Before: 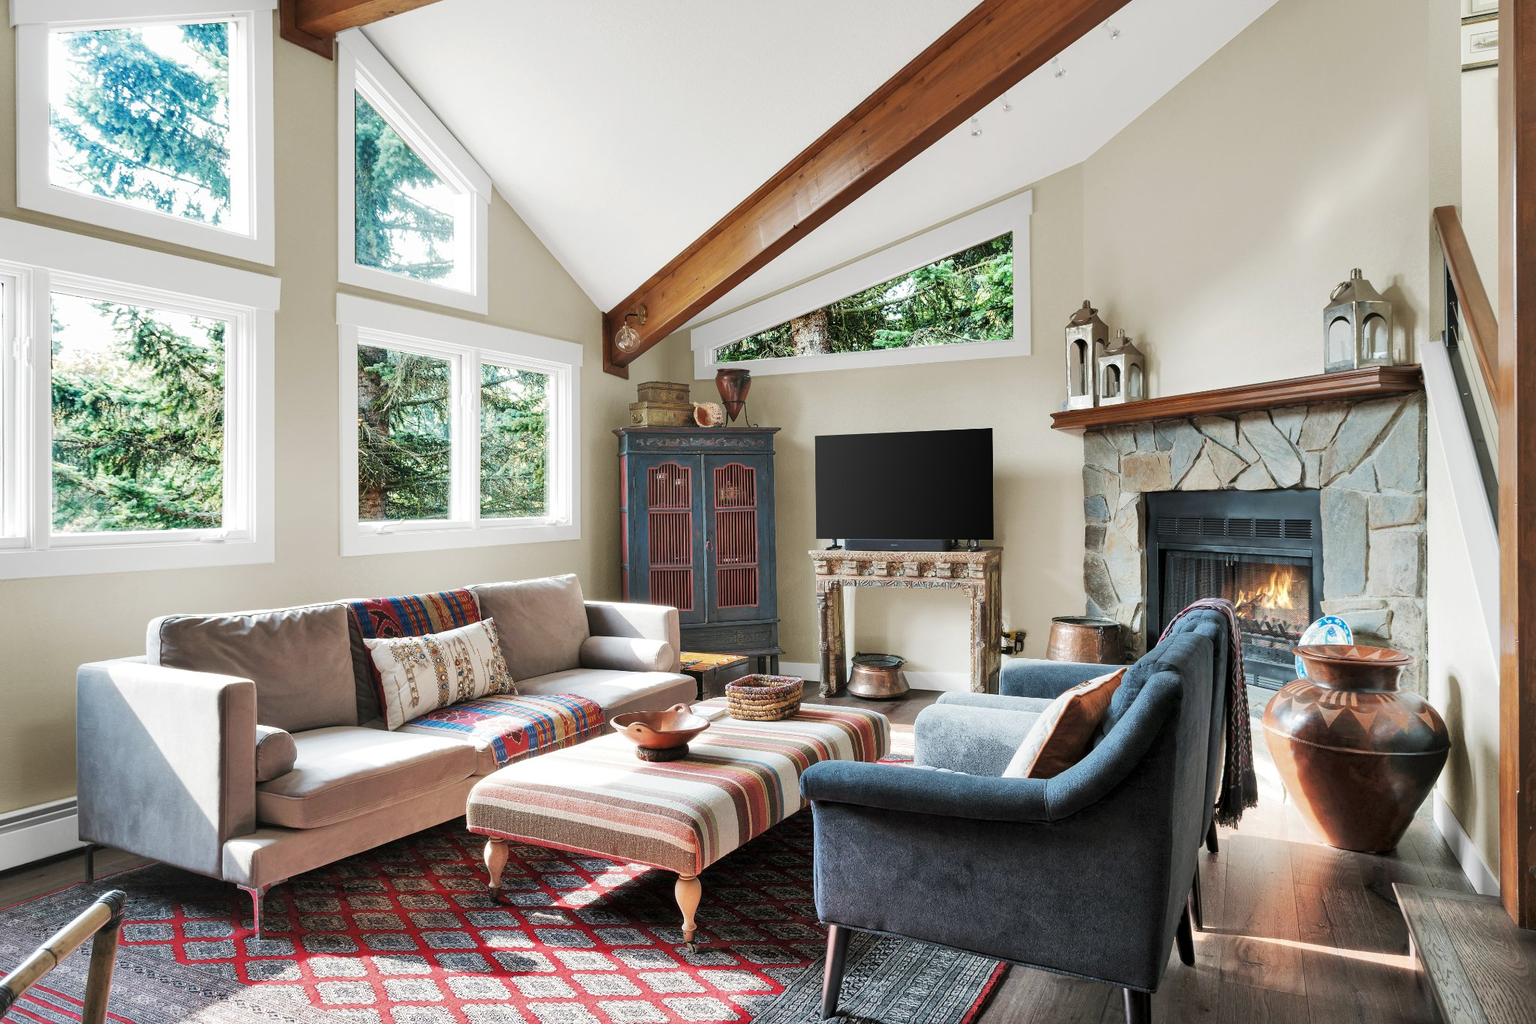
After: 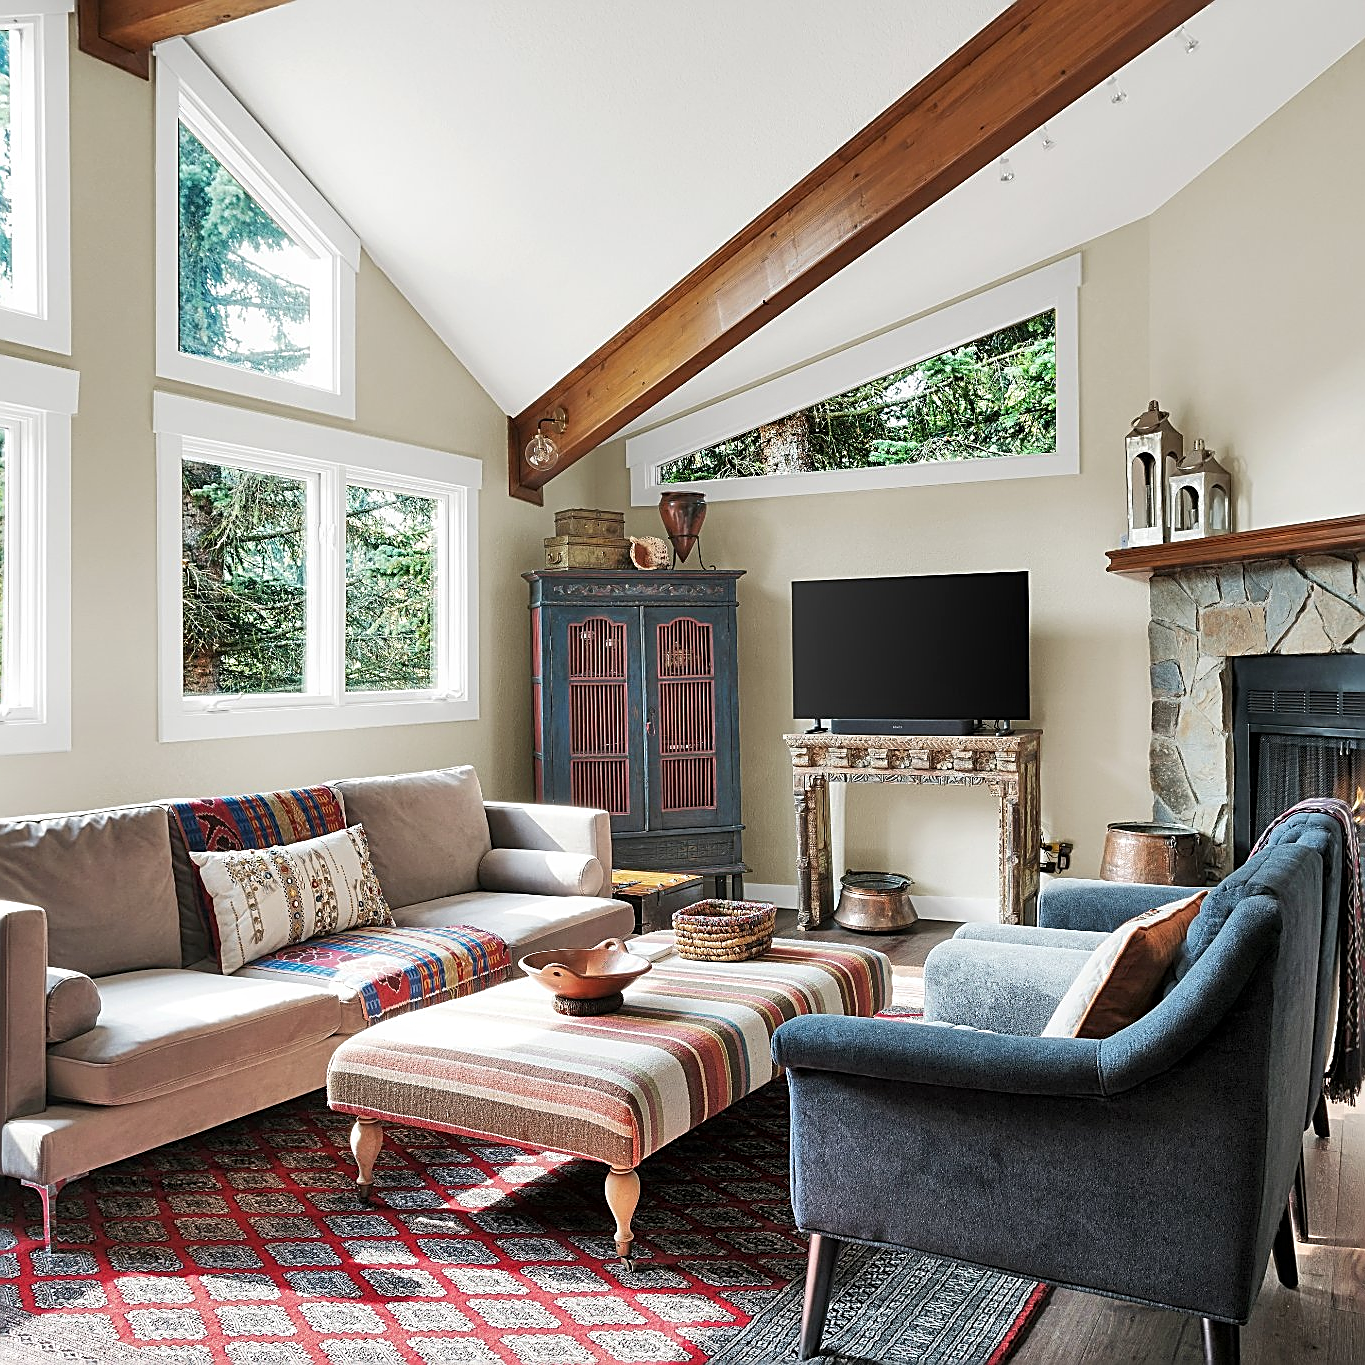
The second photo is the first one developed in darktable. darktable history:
exposure: black level correction 0.001, exposure 0.014 EV, compensate highlight preservation false
sharpen: amount 1
tone equalizer: on, module defaults
contrast equalizer: y [[0.5, 0.5, 0.472, 0.5, 0.5, 0.5], [0.5 ×6], [0.5 ×6], [0 ×6], [0 ×6]]
crop and rotate: left 14.436%, right 18.898%
